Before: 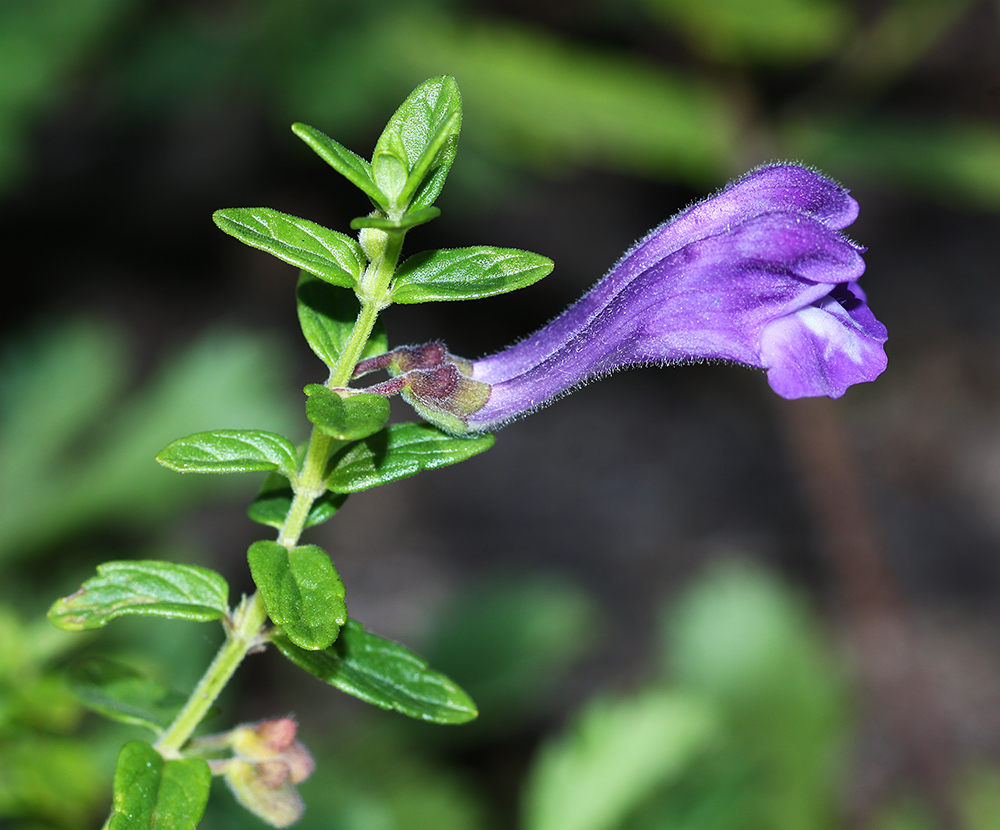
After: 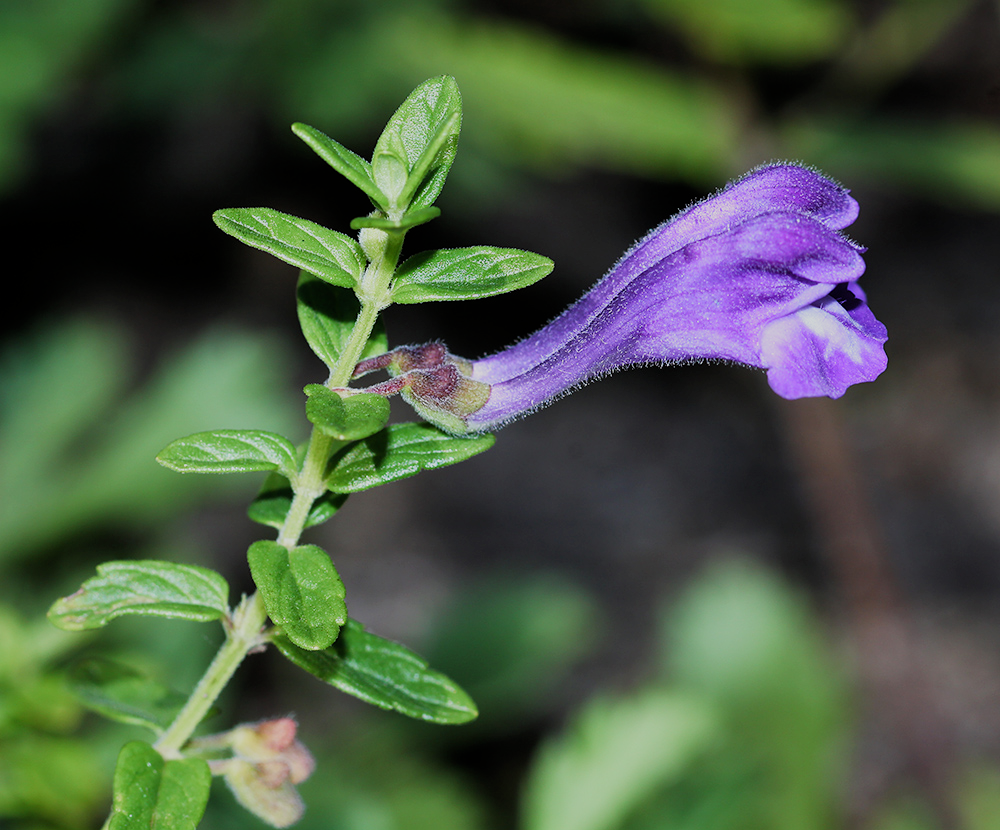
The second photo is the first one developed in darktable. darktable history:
filmic rgb: middle gray luminance 18.42%, black relative exposure -11.25 EV, white relative exposure 3.75 EV, threshold 6 EV, target black luminance 0%, hardness 5.87, latitude 57.4%, contrast 0.963, shadows ↔ highlights balance 49.98%, add noise in highlights 0, preserve chrominance luminance Y, color science v3 (2019), use custom middle-gray values true, iterations of high-quality reconstruction 0, contrast in highlights soft, enable highlight reconstruction true
